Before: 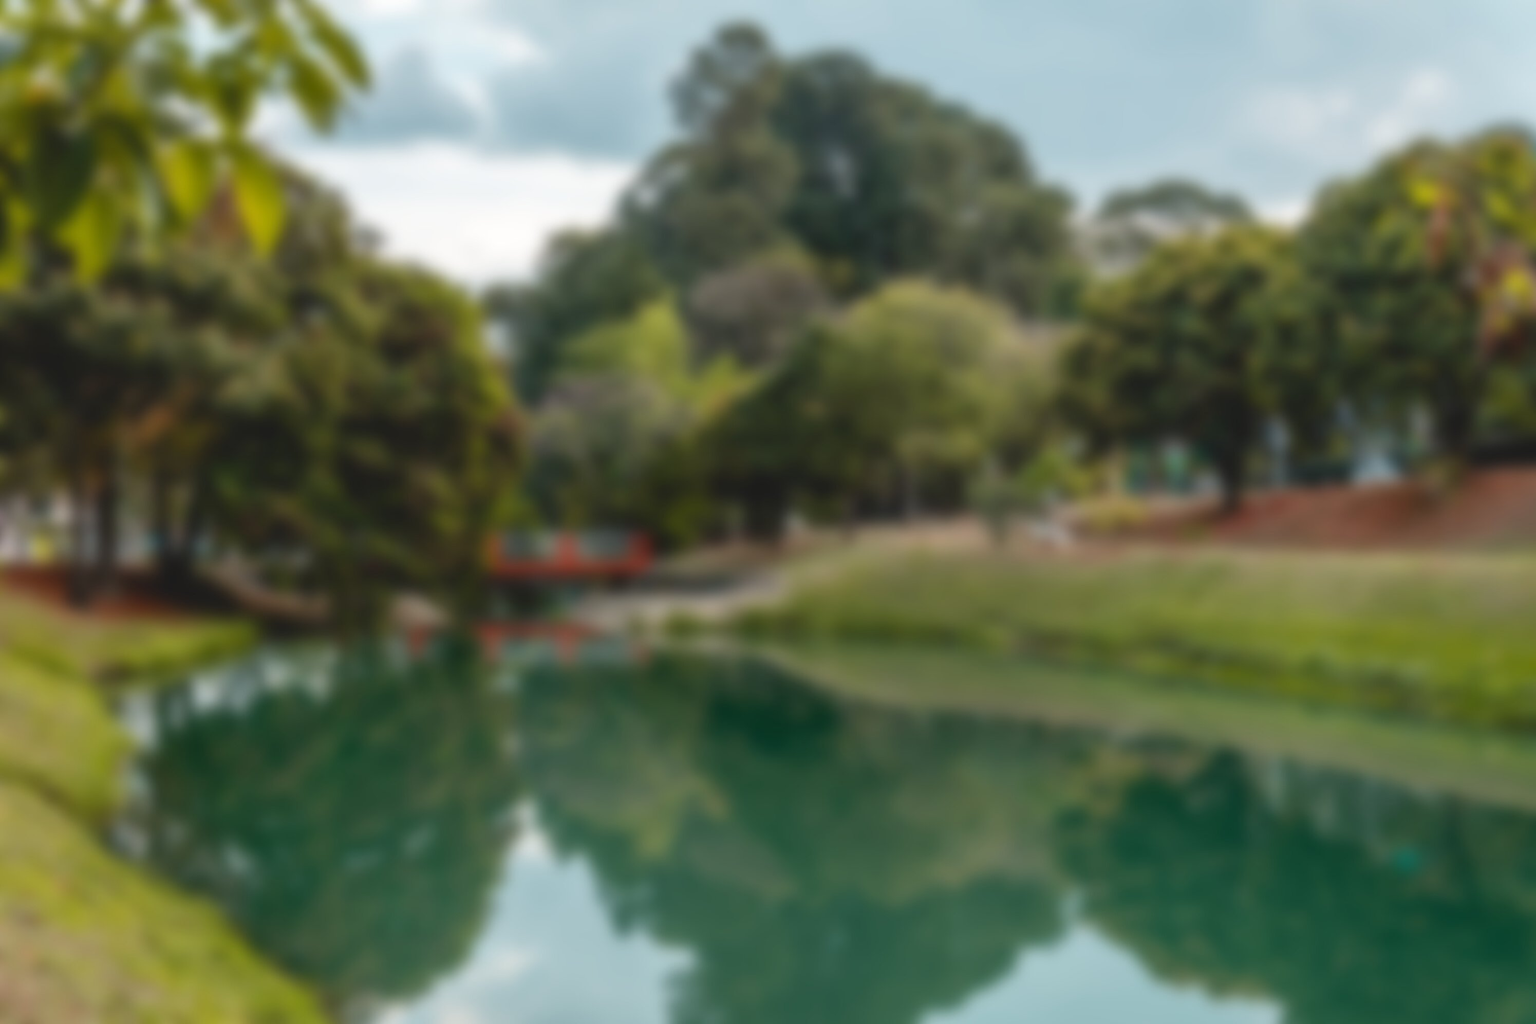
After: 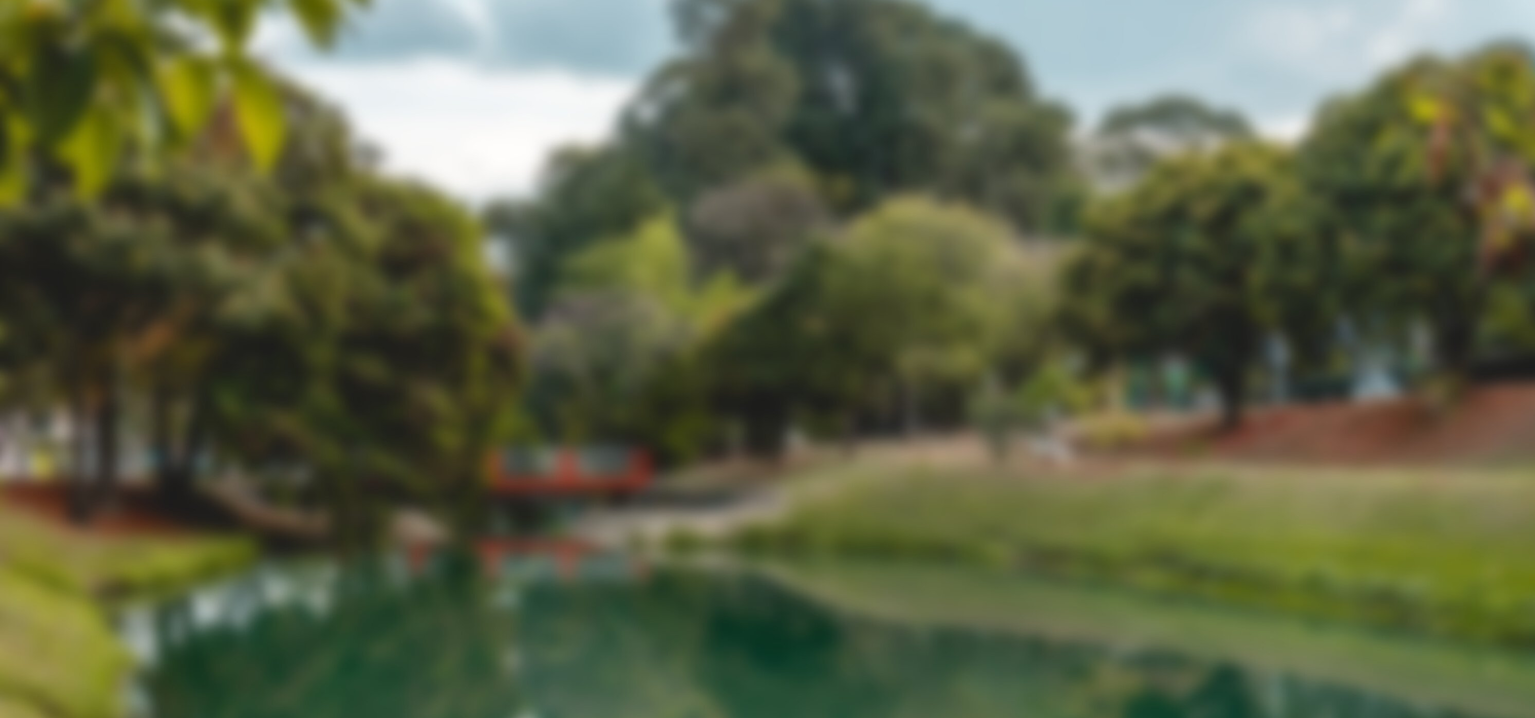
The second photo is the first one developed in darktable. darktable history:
crop and rotate: top 8.277%, bottom 21.483%
